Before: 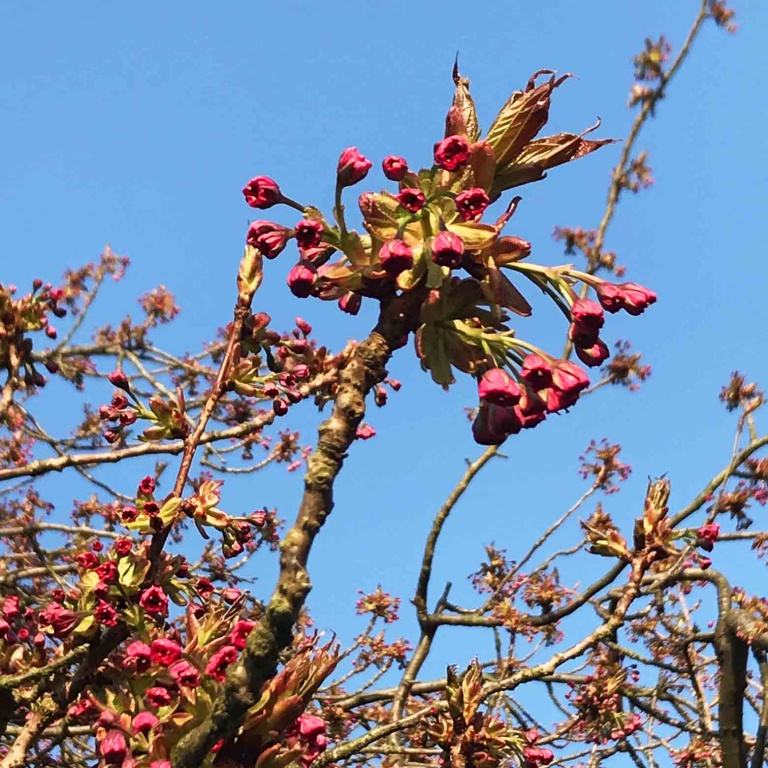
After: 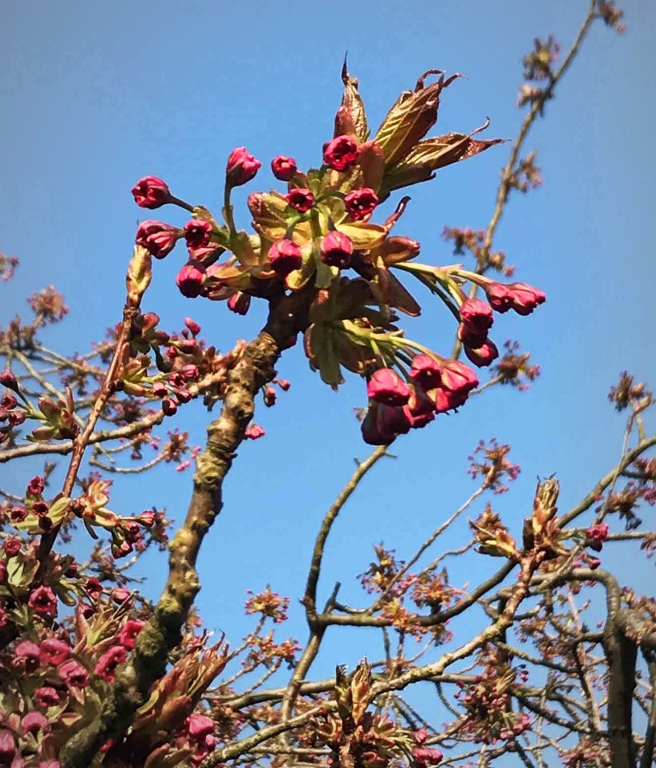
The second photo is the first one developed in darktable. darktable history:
crop and rotate: left 14.558%
vignetting: fall-off start 72.27%, fall-off radius 108.62%, width/height ratio 0.725
